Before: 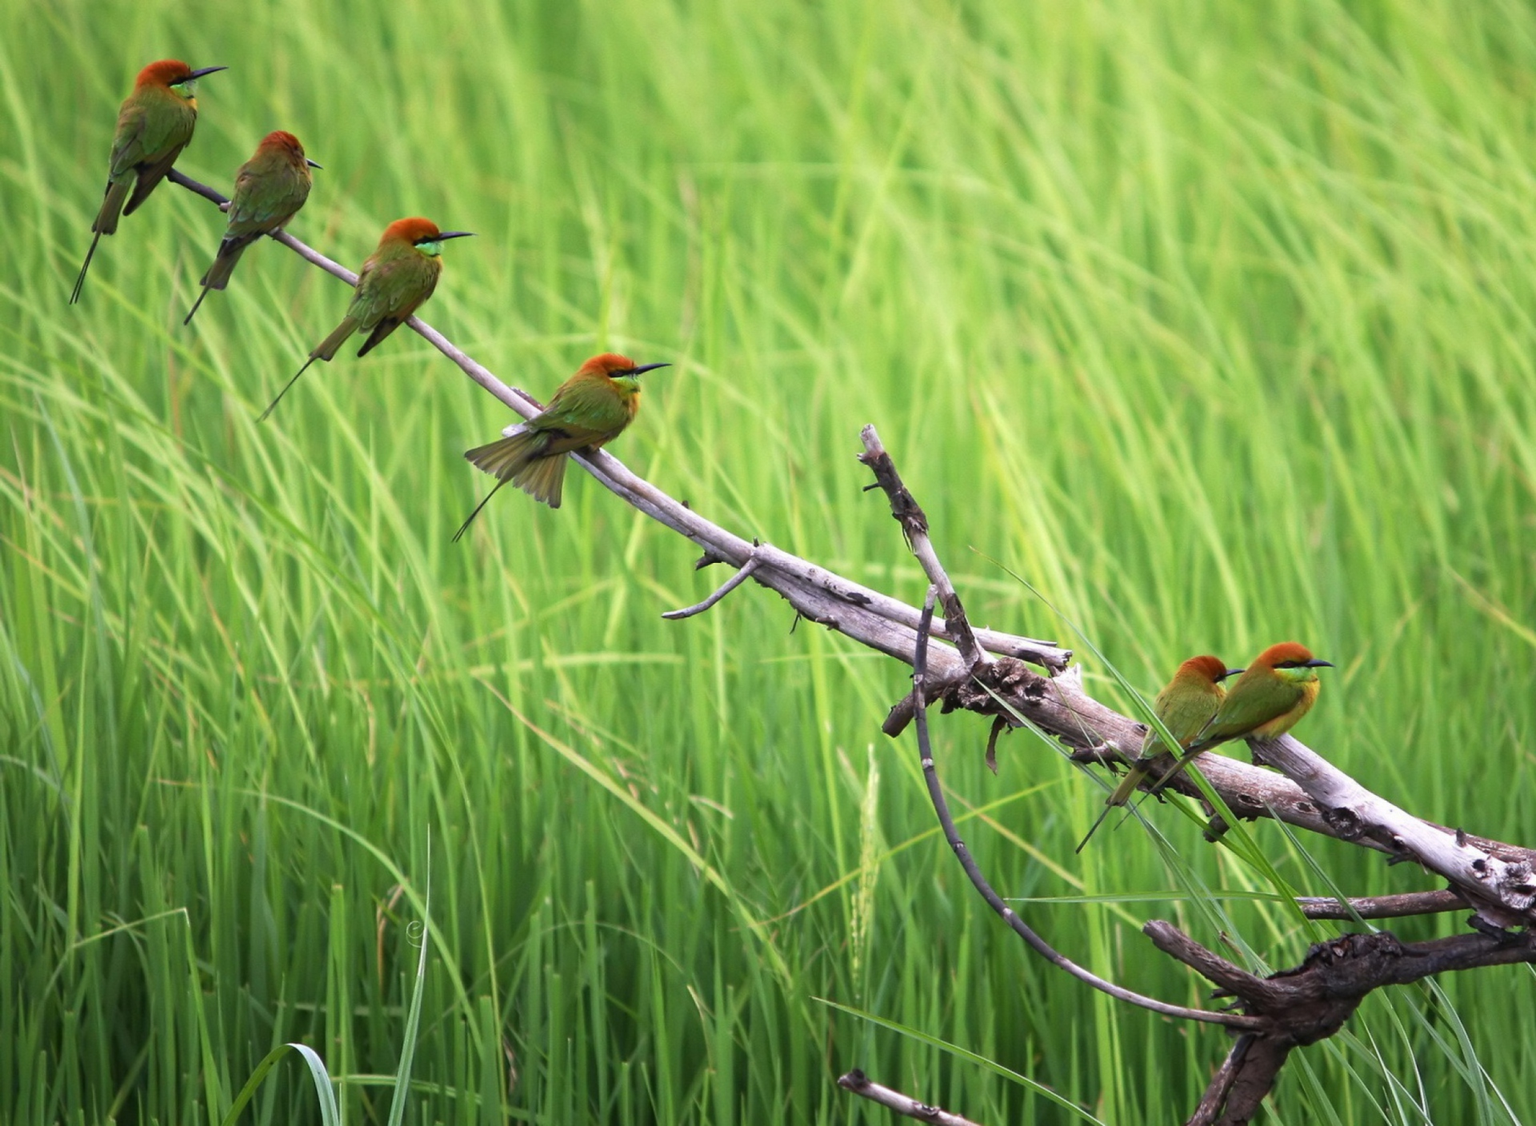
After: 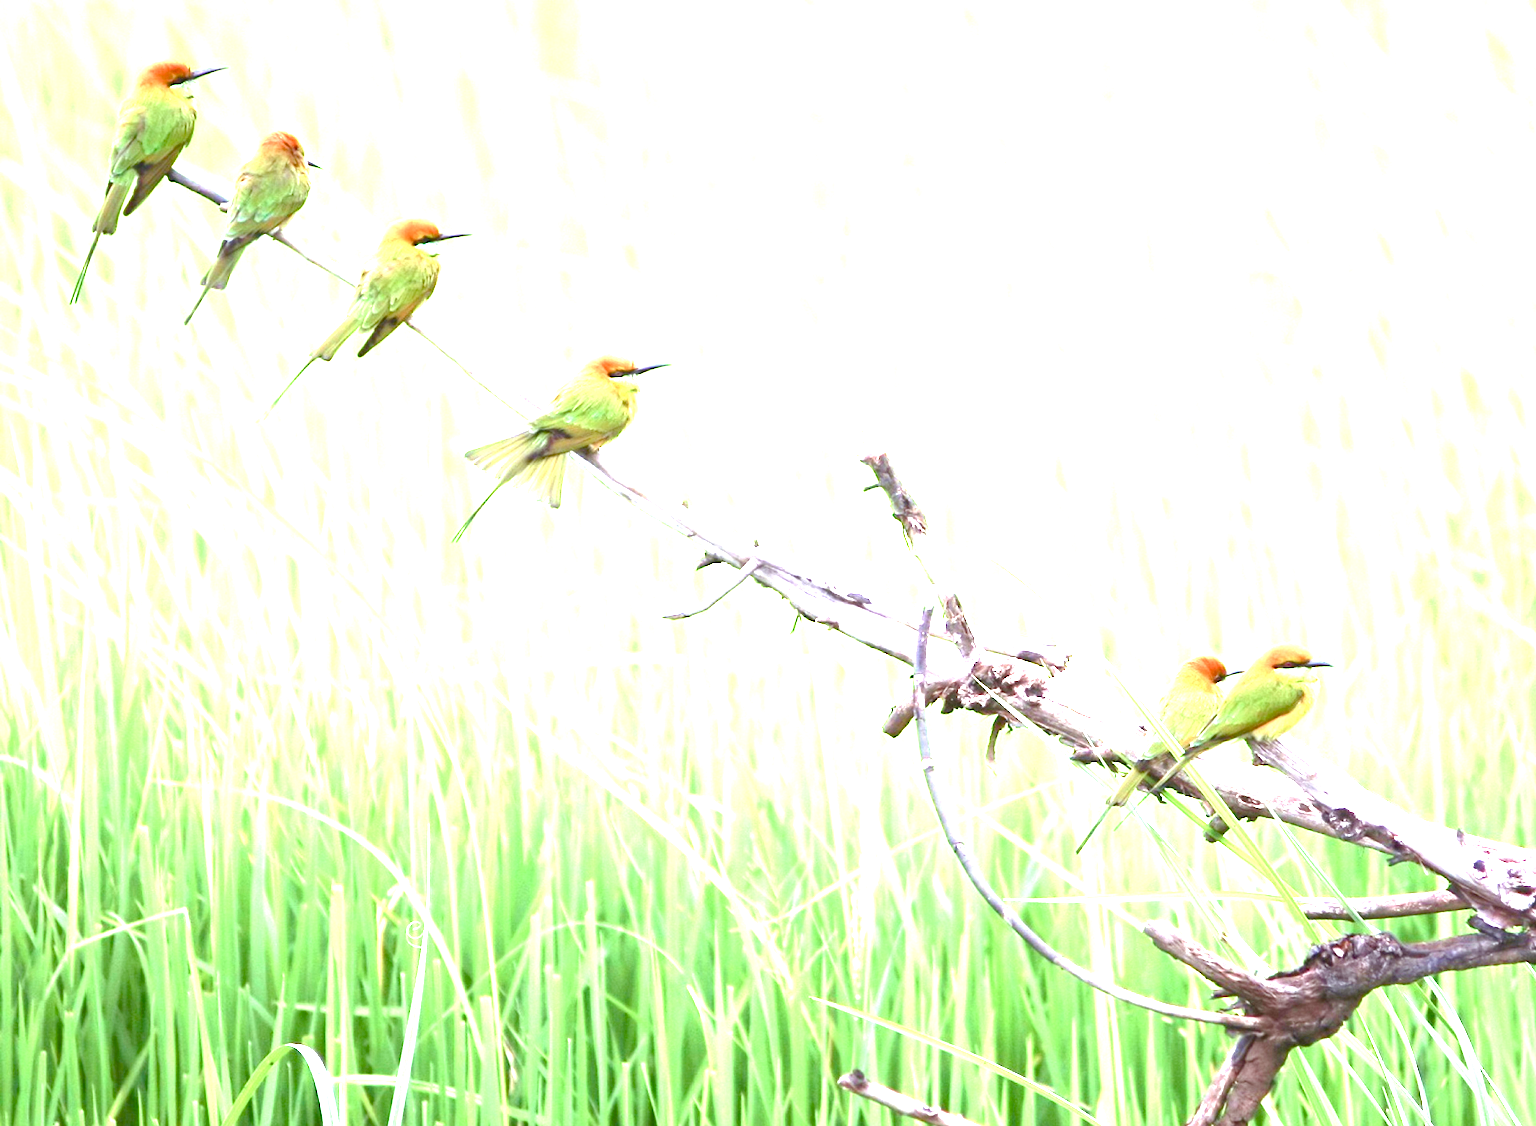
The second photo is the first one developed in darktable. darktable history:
exposure: exposure 3.097 EV, compensate highlight preservation false
color balance rgb: power › chroma 0.295%, power › hue 22.48°, linear chroma grading › global chroma 15.646%, perceptual saturation grading › global saturation 20%, perceptual saturation grading › highlights -48.888%, perceptual saturation grading › shadows 24.332%, global vibrance 21.618%
color correction: highlights a* -2.95, highlights b* -2.1, shadows a* 2.3, shadows b* 2.63
